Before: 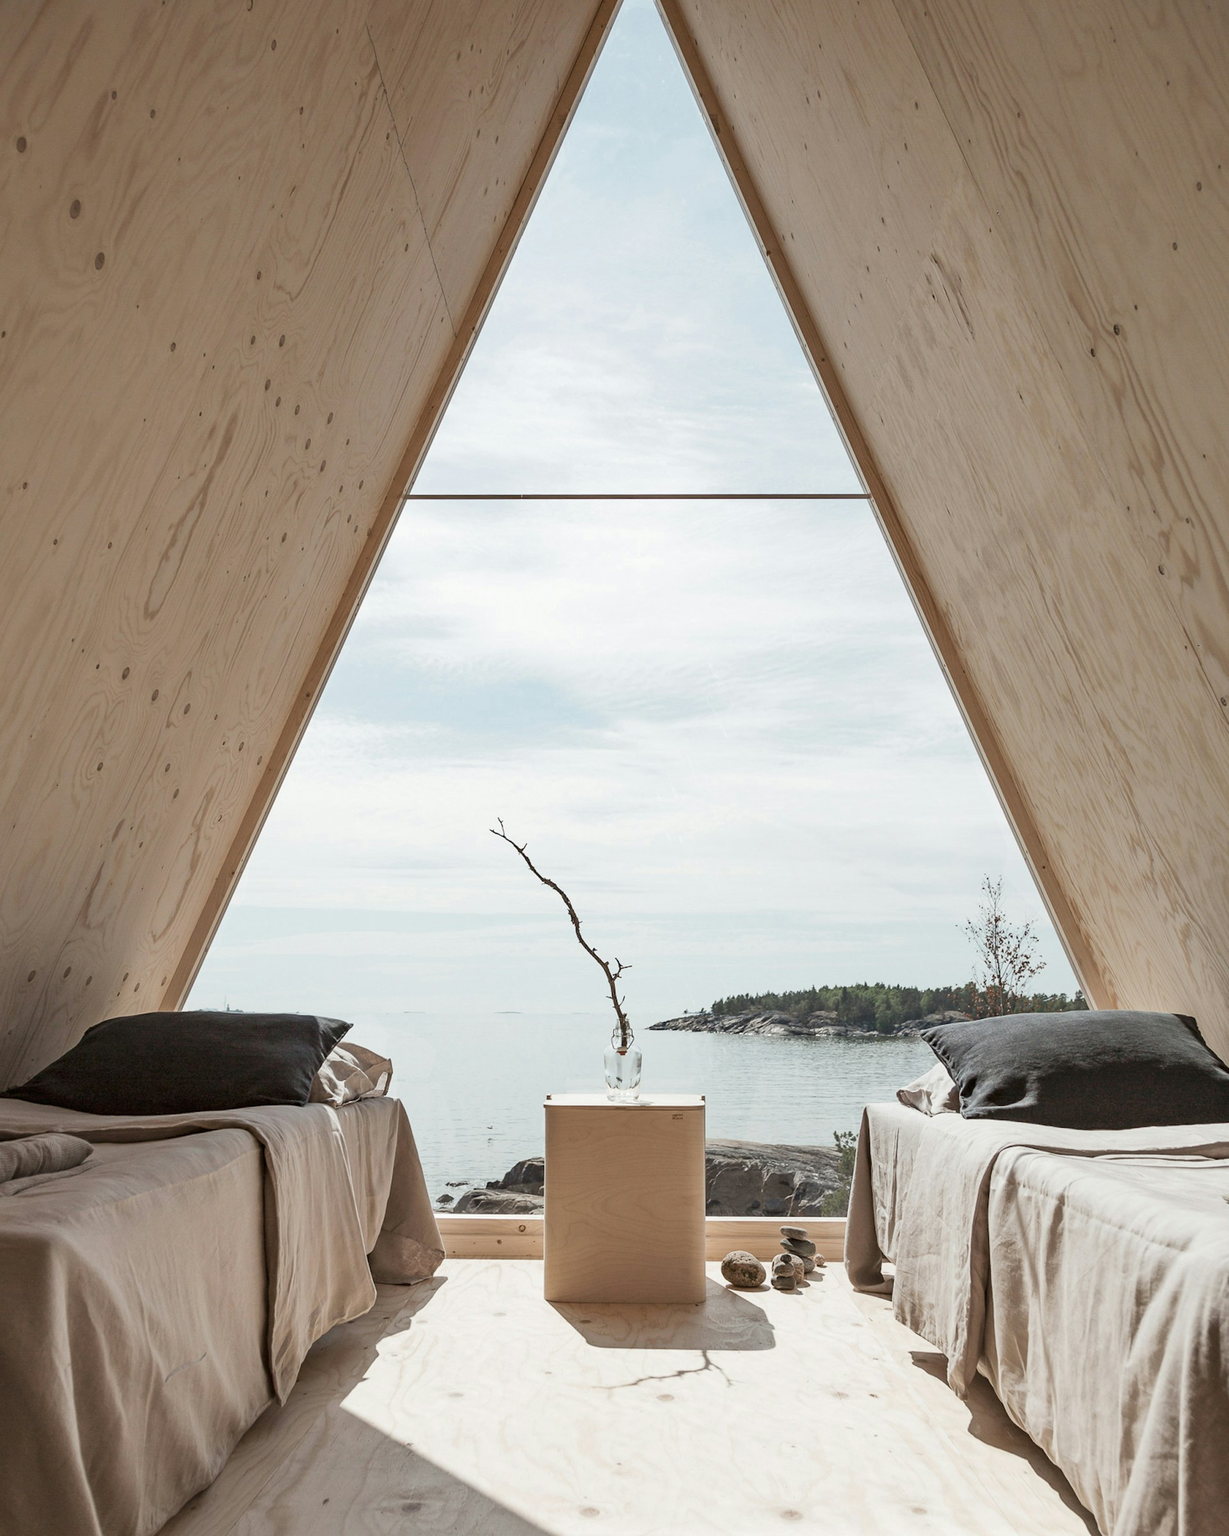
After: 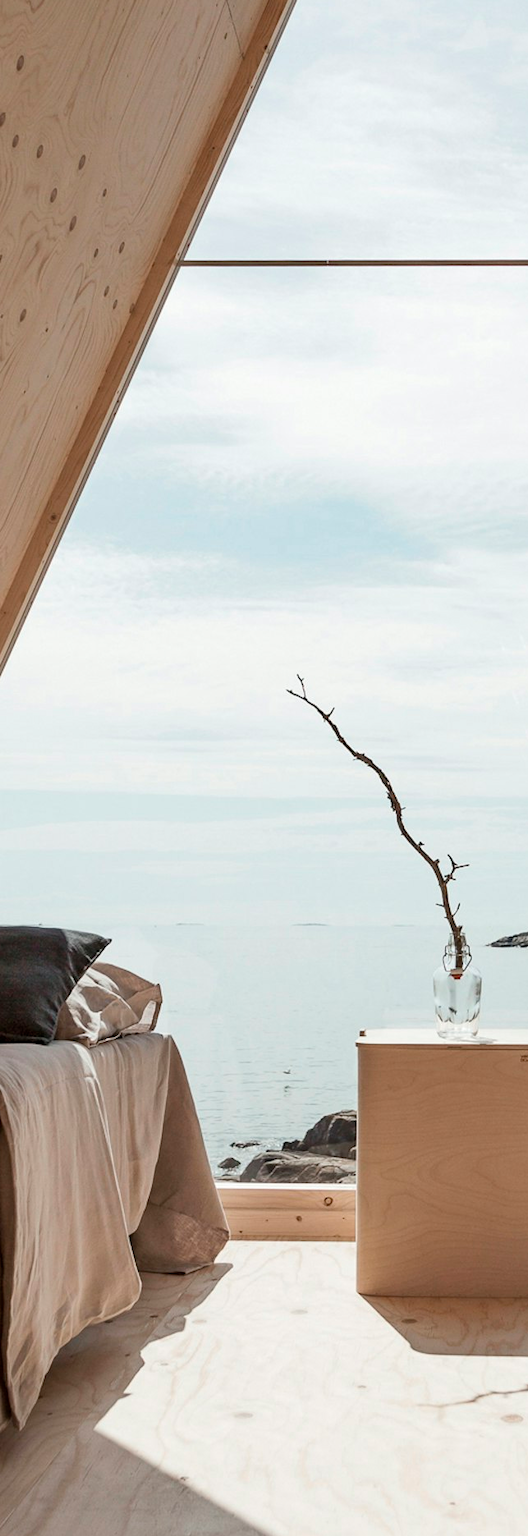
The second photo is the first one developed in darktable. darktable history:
crop and rotate: left 21.68%, top 19.036%, right 44.733%, bottom 3.004%
